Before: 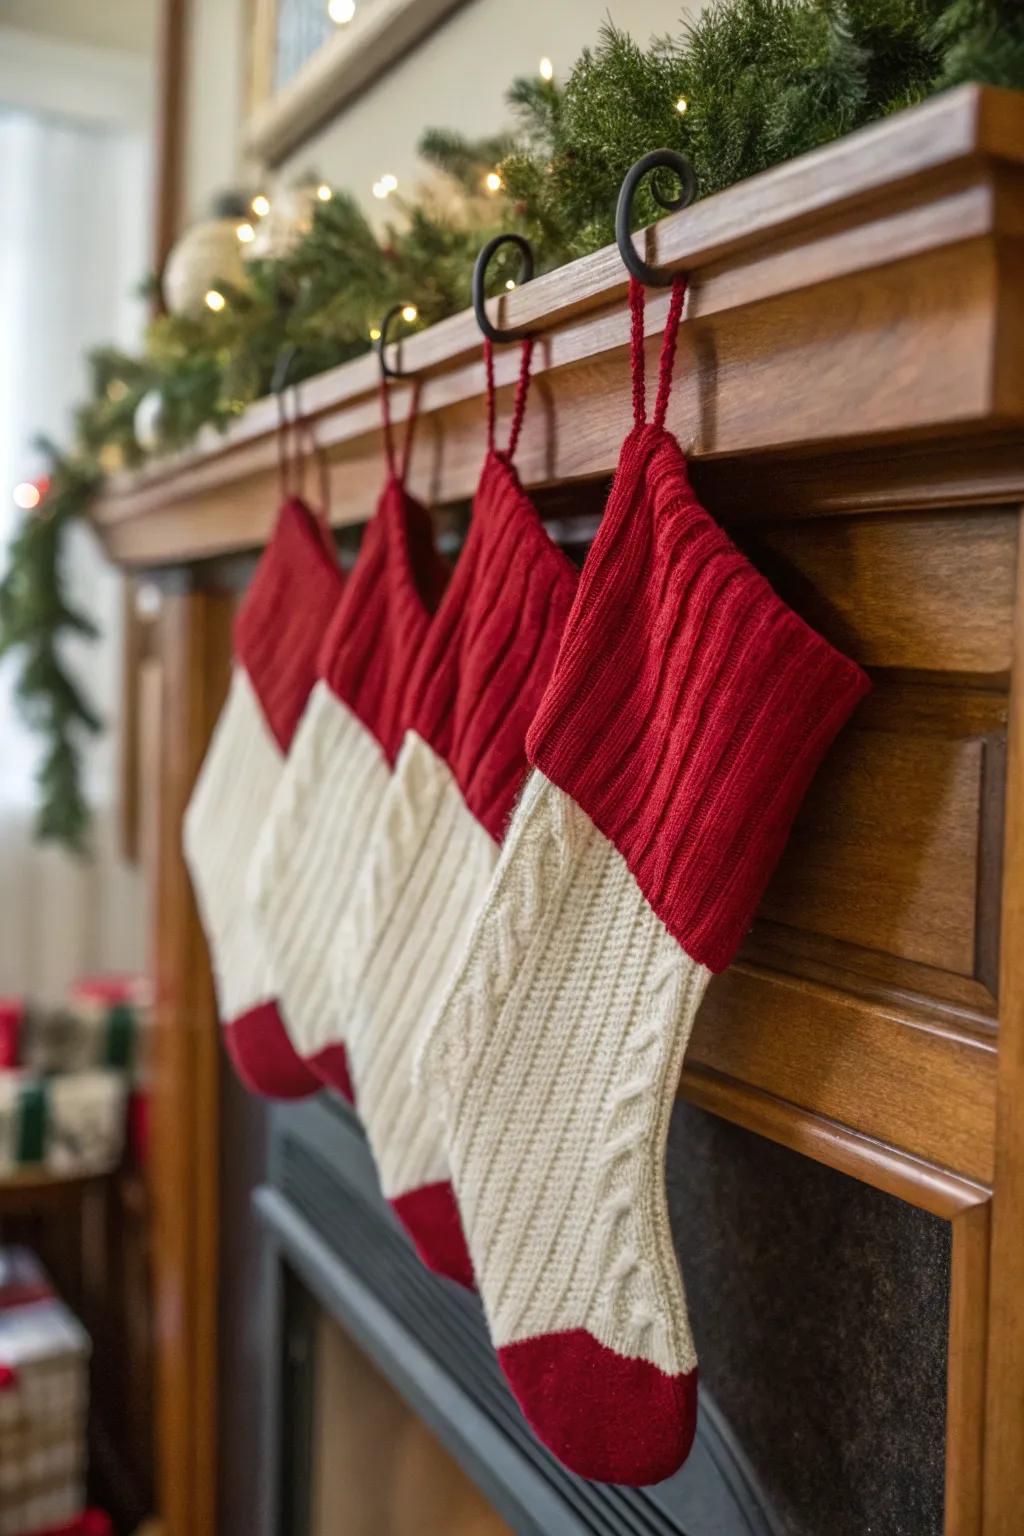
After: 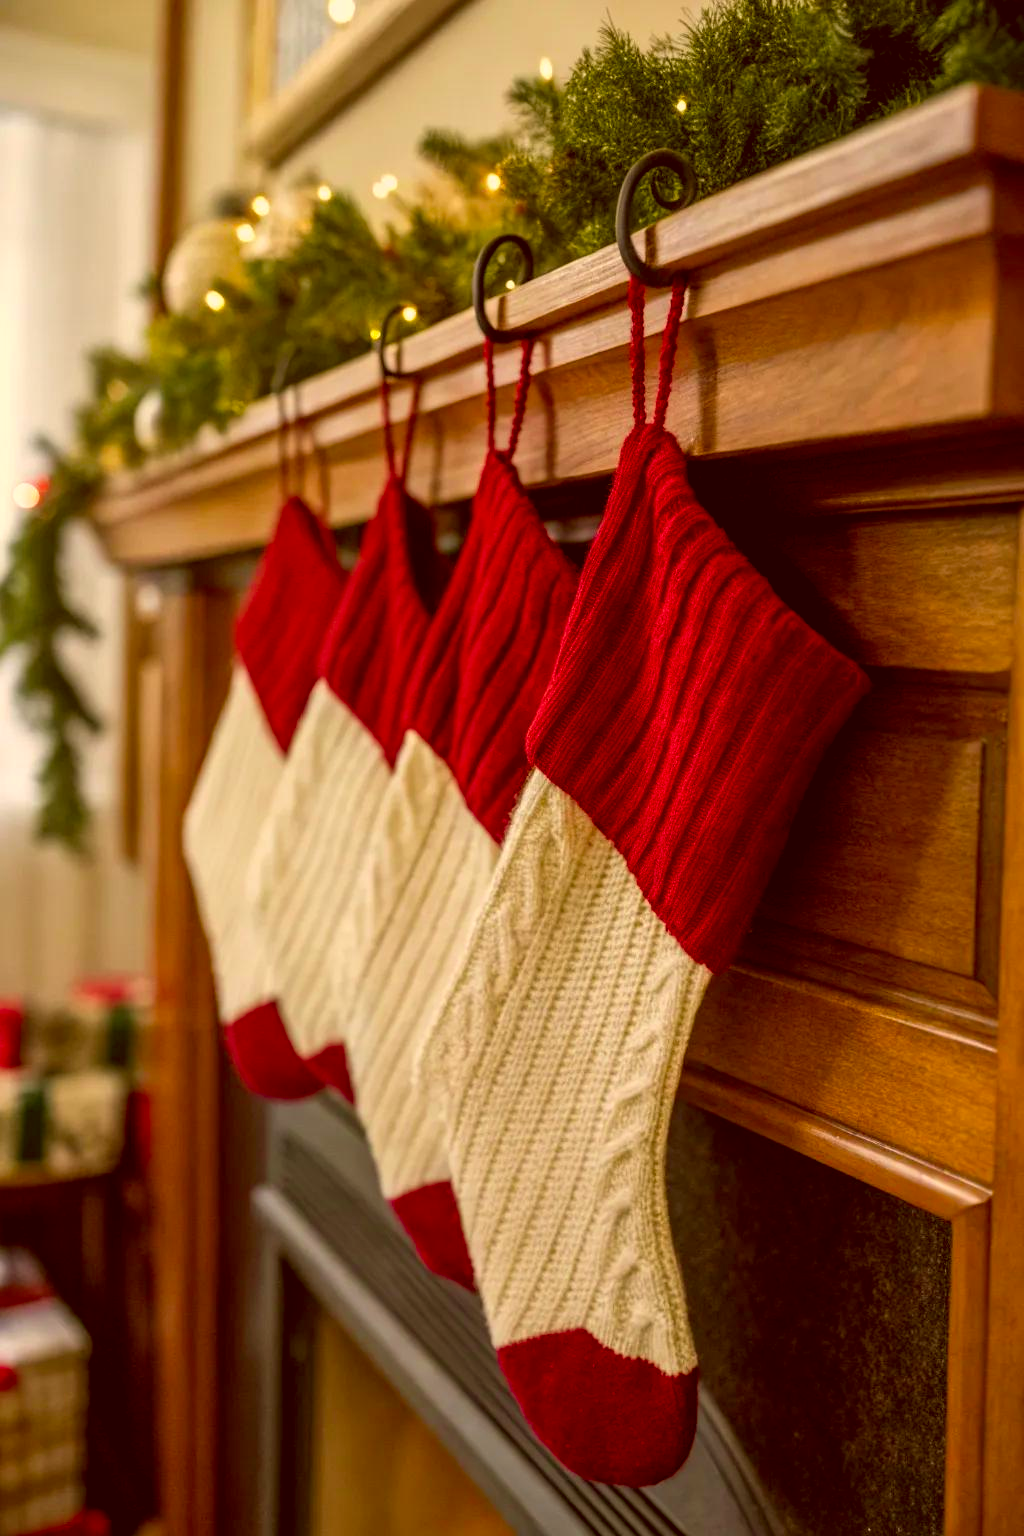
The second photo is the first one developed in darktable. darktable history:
color balance rgb: shadows lift › chroma 2%, shadows lift › hue 217.2°, power › chroma 0.25%, power › hue 60°, highlights gain › chroma 1.5%, highlights gain › hue 309.6°, global offset › luminance -0.5%, perceptual saturation grading › global saturation 15%, global vibrance 20%
color correction: highlights a* 1.12, highlights b* 24.26, shadows a* 15.58, shadows b* 24.26
